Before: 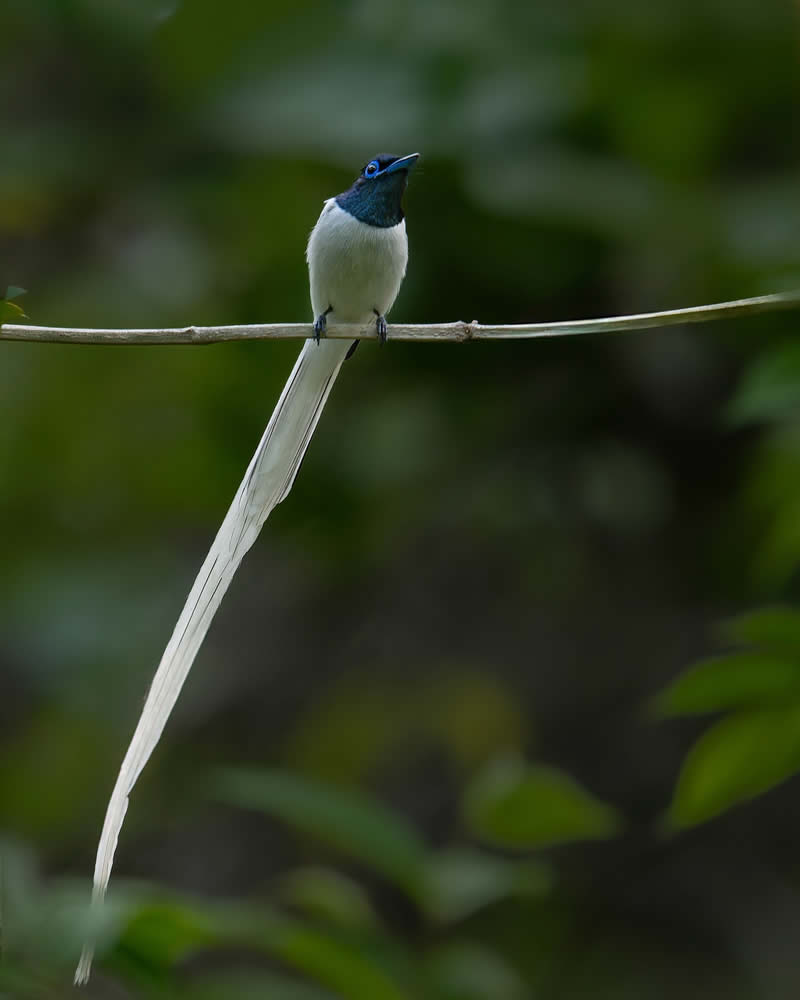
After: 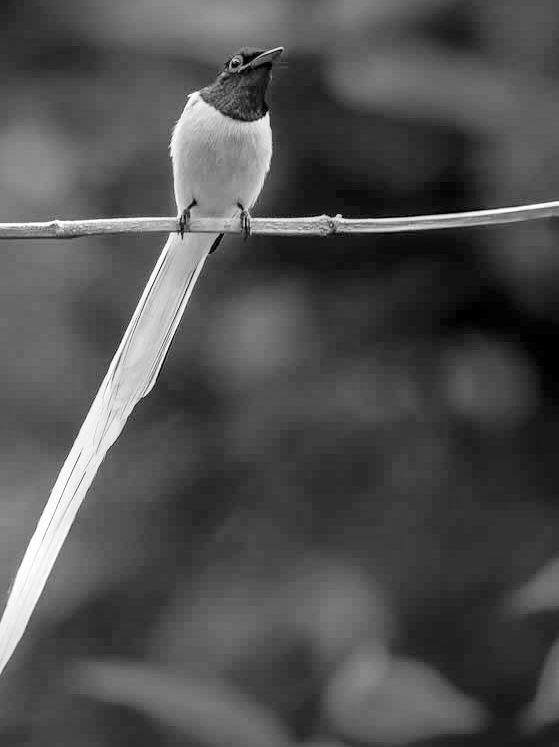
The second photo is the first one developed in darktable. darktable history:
crop and rotate: left 17.046%, top 10.659%, right 12.989%, bottom 14.553%
local contrast: on, module defaults
monochrome: on, module defaults
vignetting: fall-off start 100%, brightness -0.282, width/height ratio 1.31
levels: mode automatic, black 0.023%, white 99.97%, levels [0.062, 0.494, 0.925]
filmic rgb: black relative exposure -7.65 EV, white relative exposure 4.56 EV, hardness 3.61
exposure: black level correction 0, exposure 1.45 EV, compensate exposure bias true, compensate highlight preservation false
